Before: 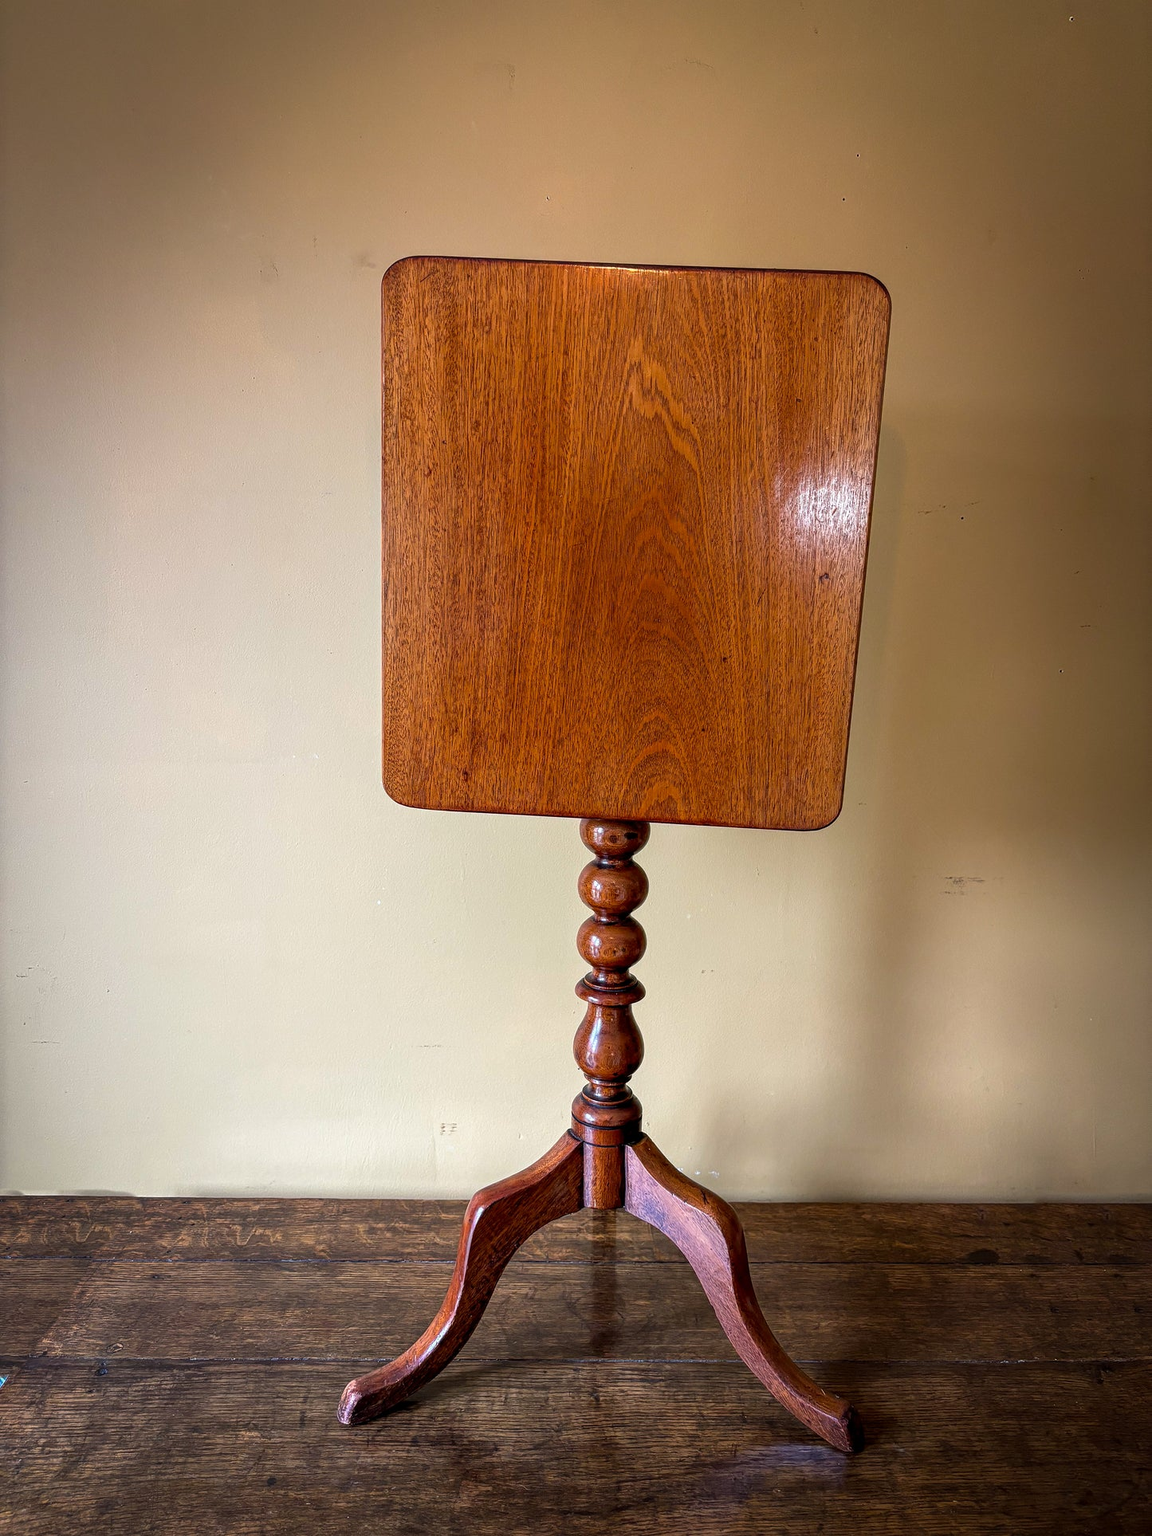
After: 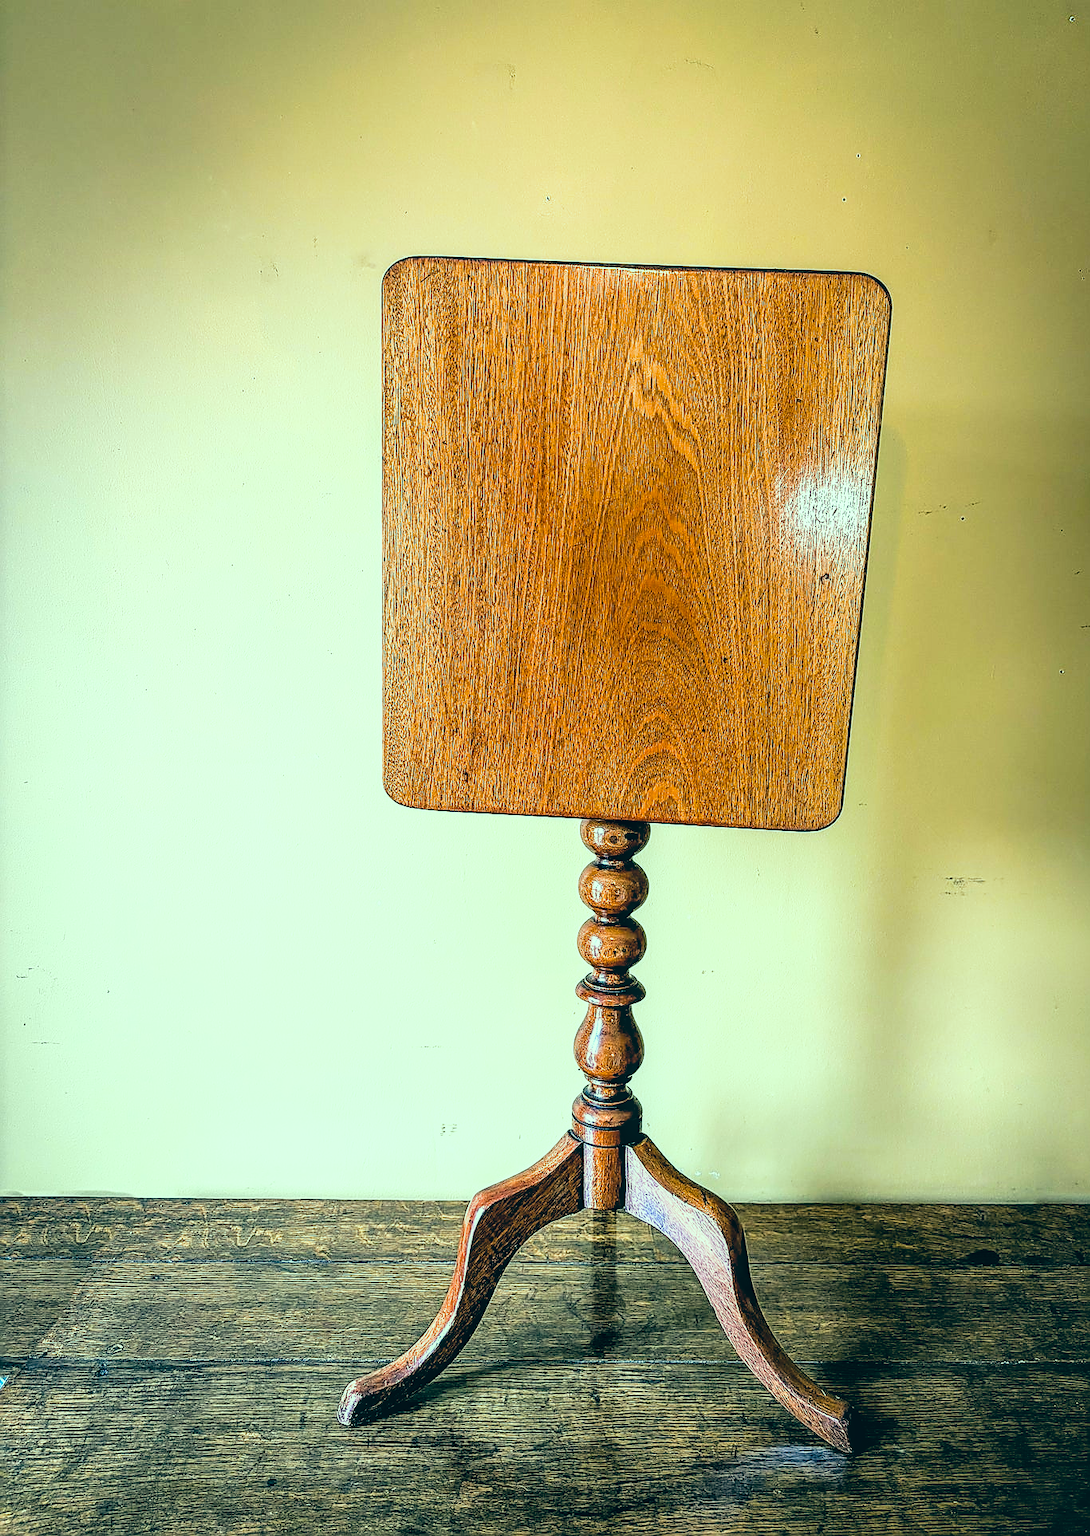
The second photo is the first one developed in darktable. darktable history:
exposure: black level correction 0, exposure 1.105 EV, compensate exposure bias true, compensate highlight preservation false
filmic rgb: black relative exposure -5.13 EV, white relative exposure 3.52 EV, hardness 3.17, contrast 1.298, highlights saturation mix -48.59%
color correction: highlights a* -20.03, highlights b* 9.8, shadows a* -20.72, shadows b* -11.55
crop and rotate: right 5.319%
sharpen: radius 1.39, amount 1.248, threshold 0.822
contrast brightness saturation: contrast 0.03, brightness 0.07, saturation 0.135
local contrast: on, module defaults
